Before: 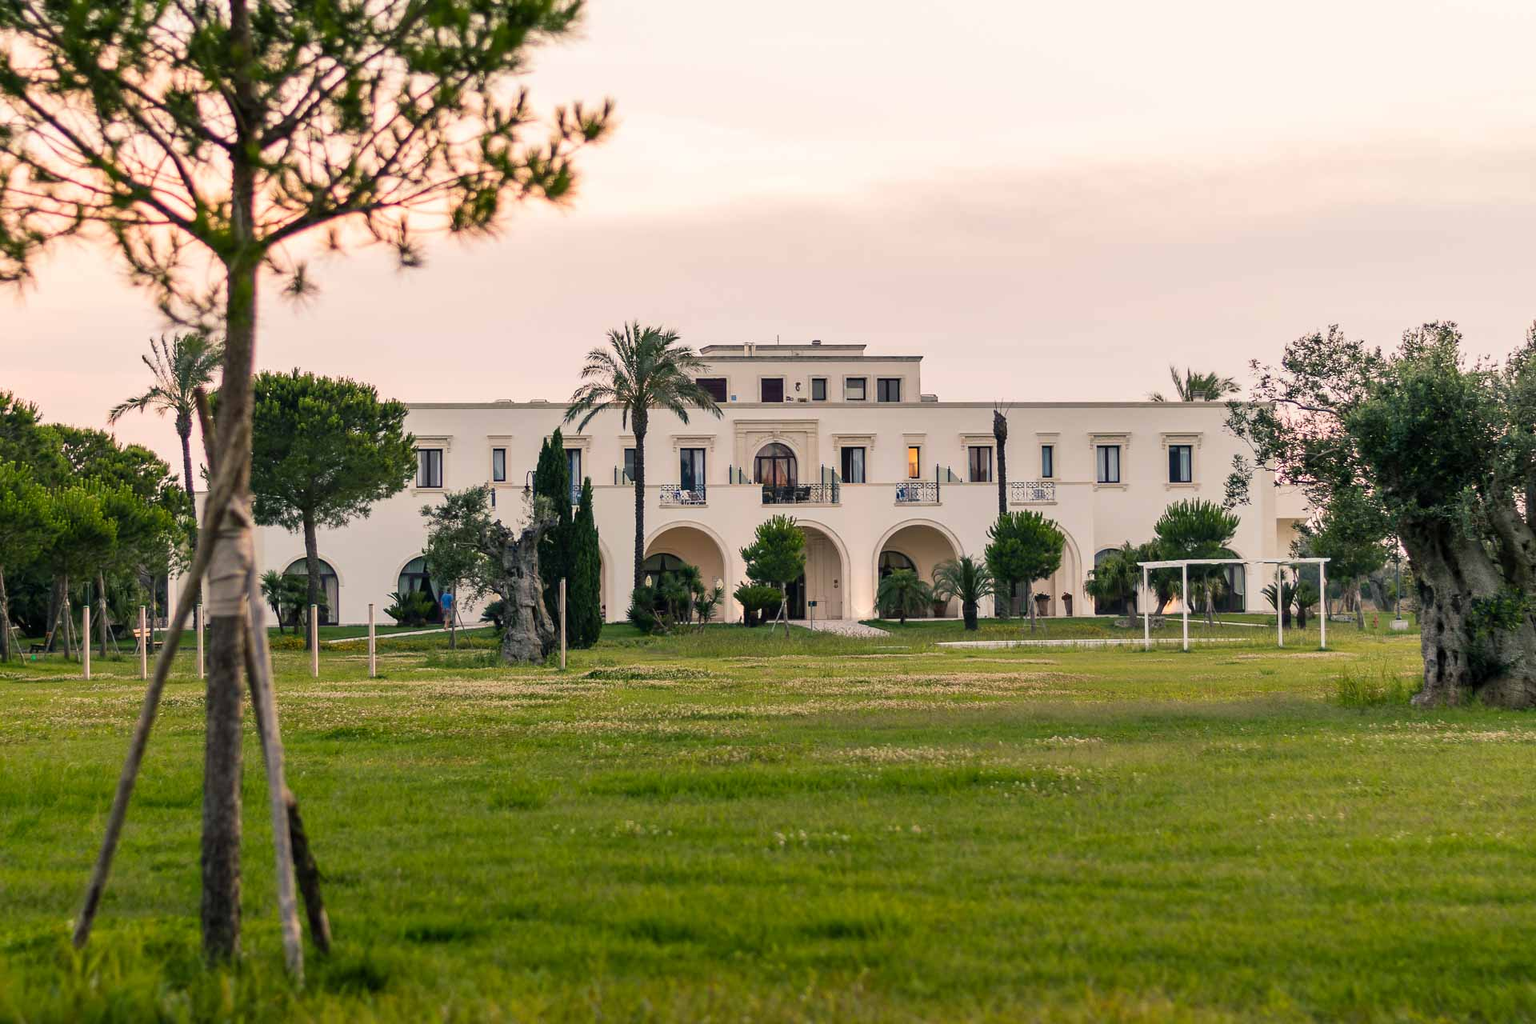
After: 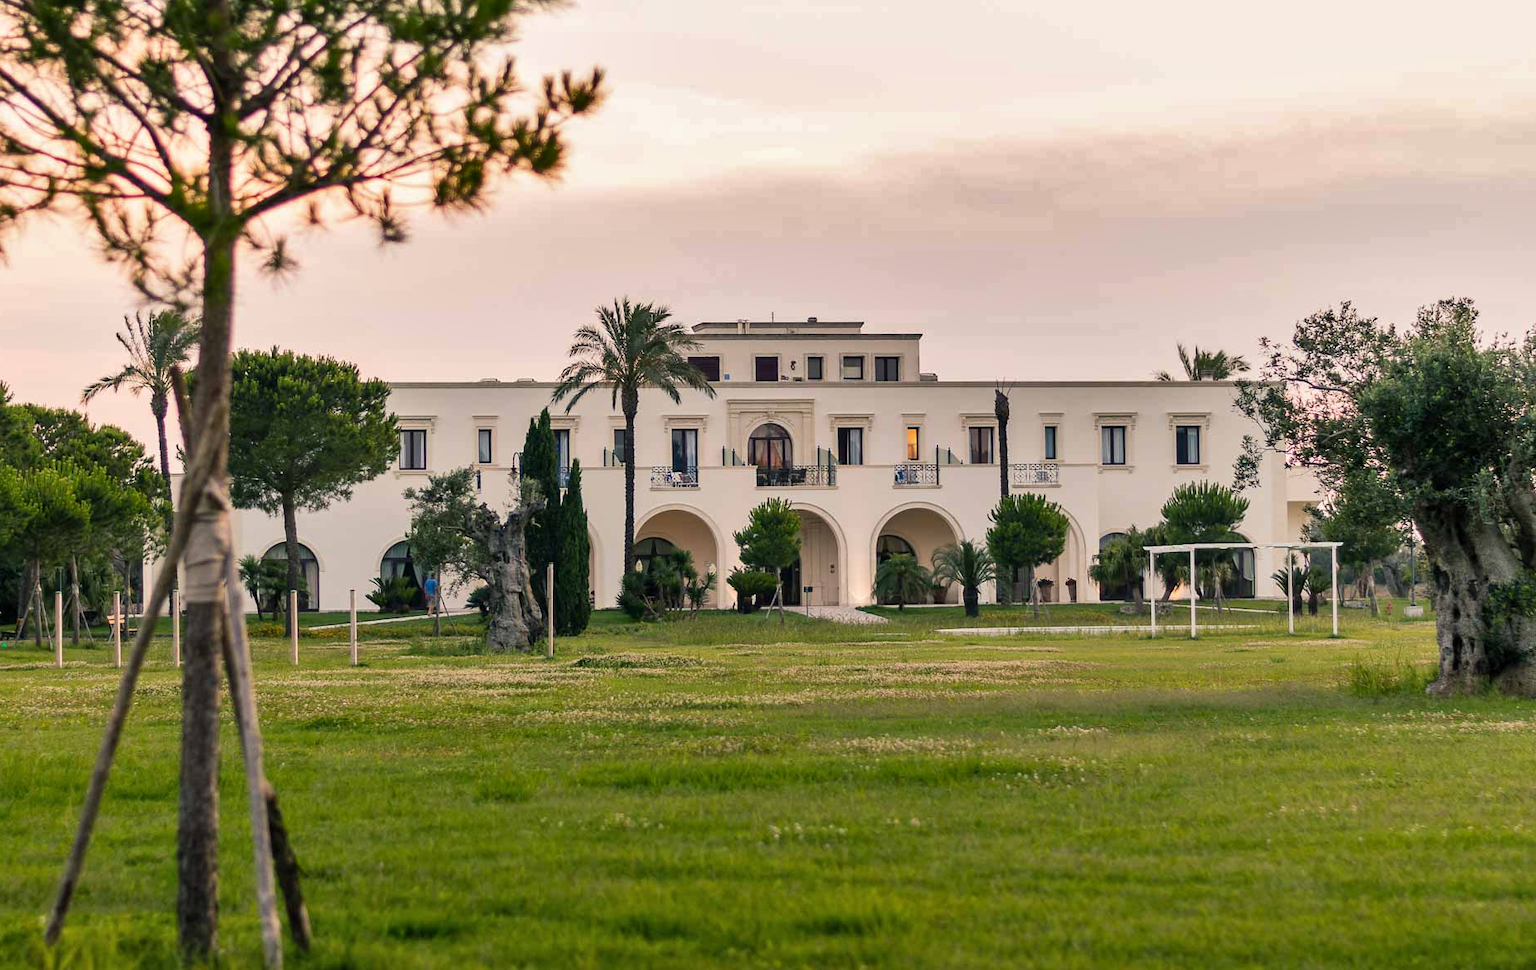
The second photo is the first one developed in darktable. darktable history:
crop: left 1.964%, top 3.251%, right 1.122%, bottom 4.933%
shadows and highlights: shadows 40, highlights -54, highlights color adjustment 46%, low approximation 0.01, soften with gaussian
